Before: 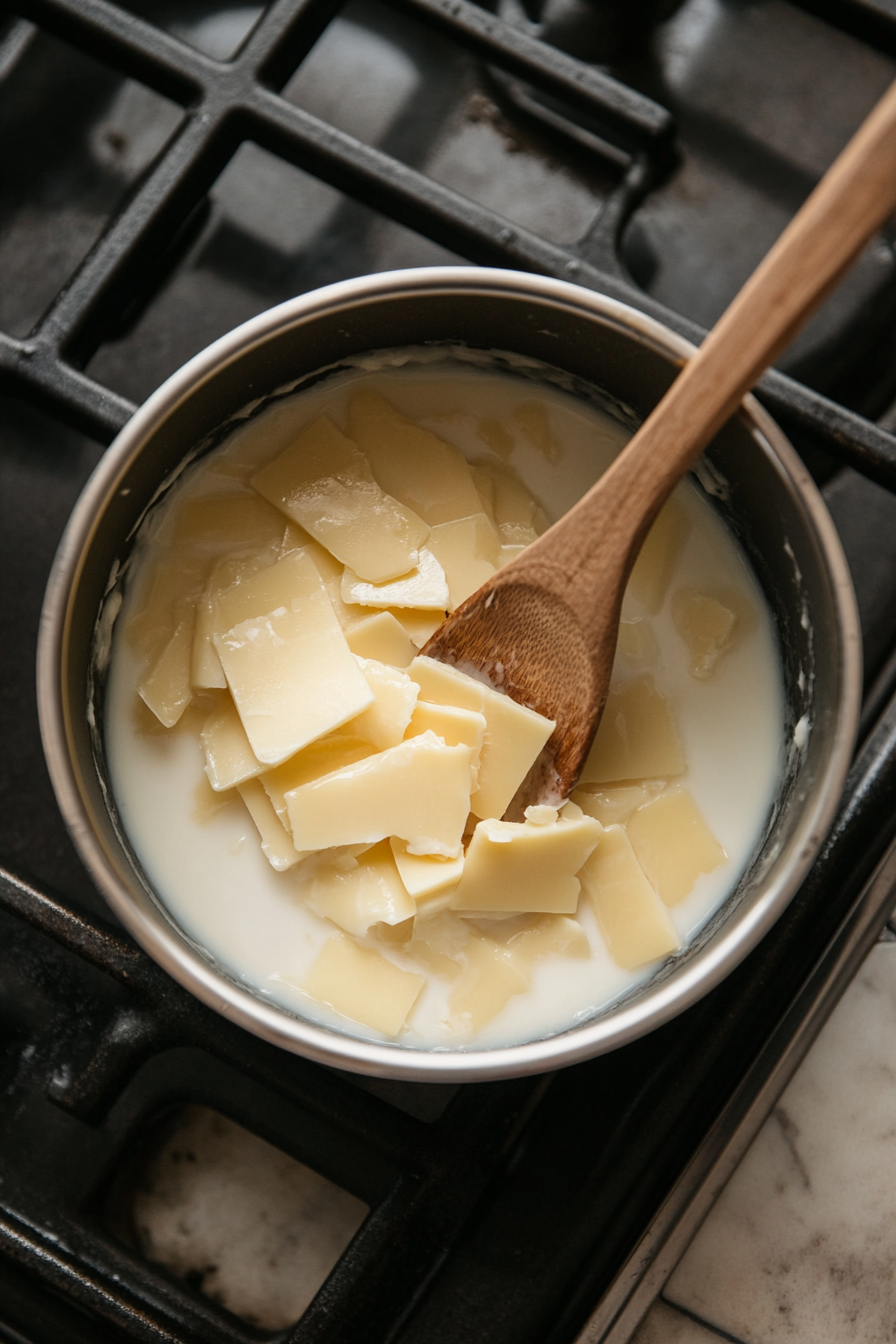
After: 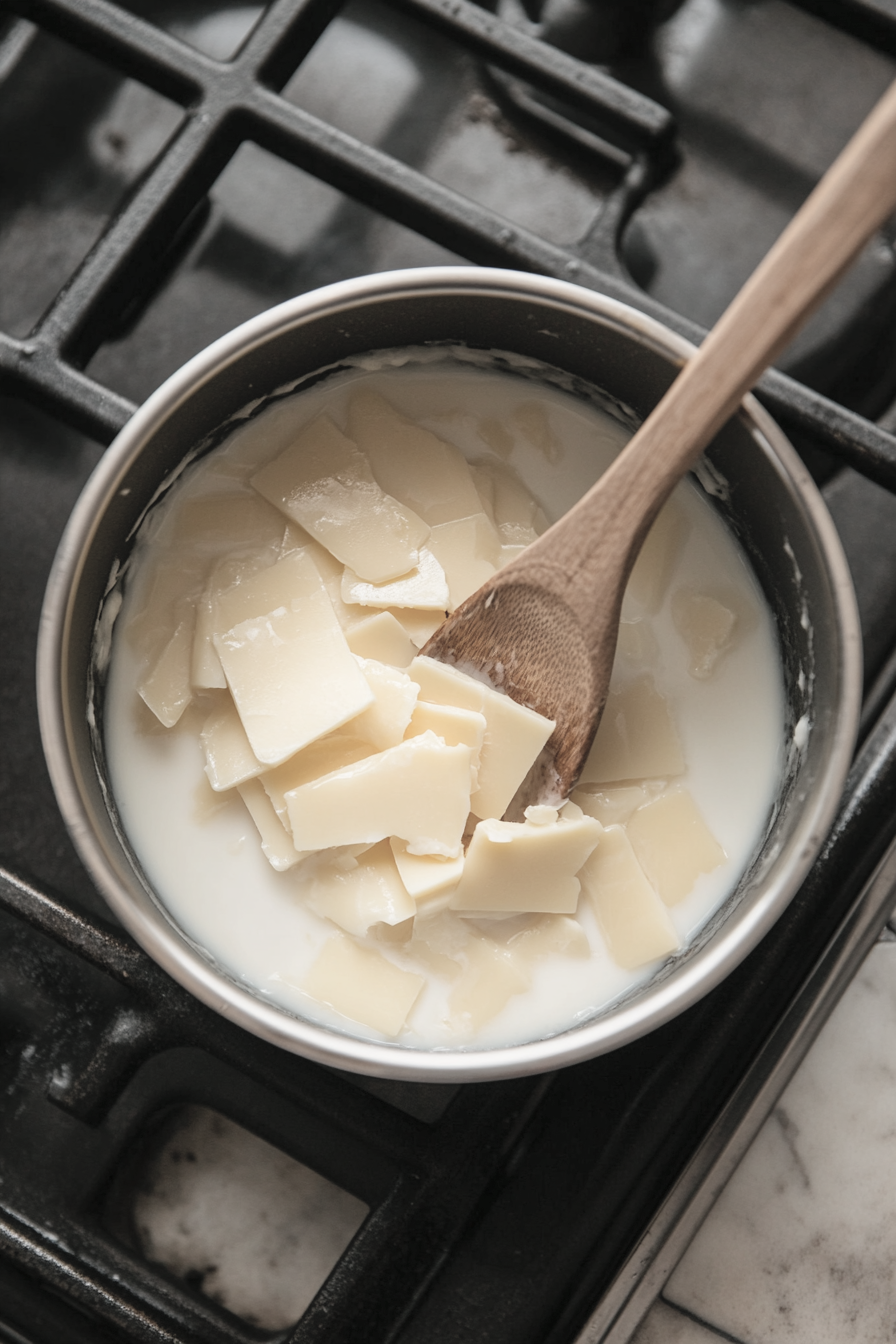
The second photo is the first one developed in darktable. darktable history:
contrast brightness saturation: brightness 0.188, saturation -0.484
